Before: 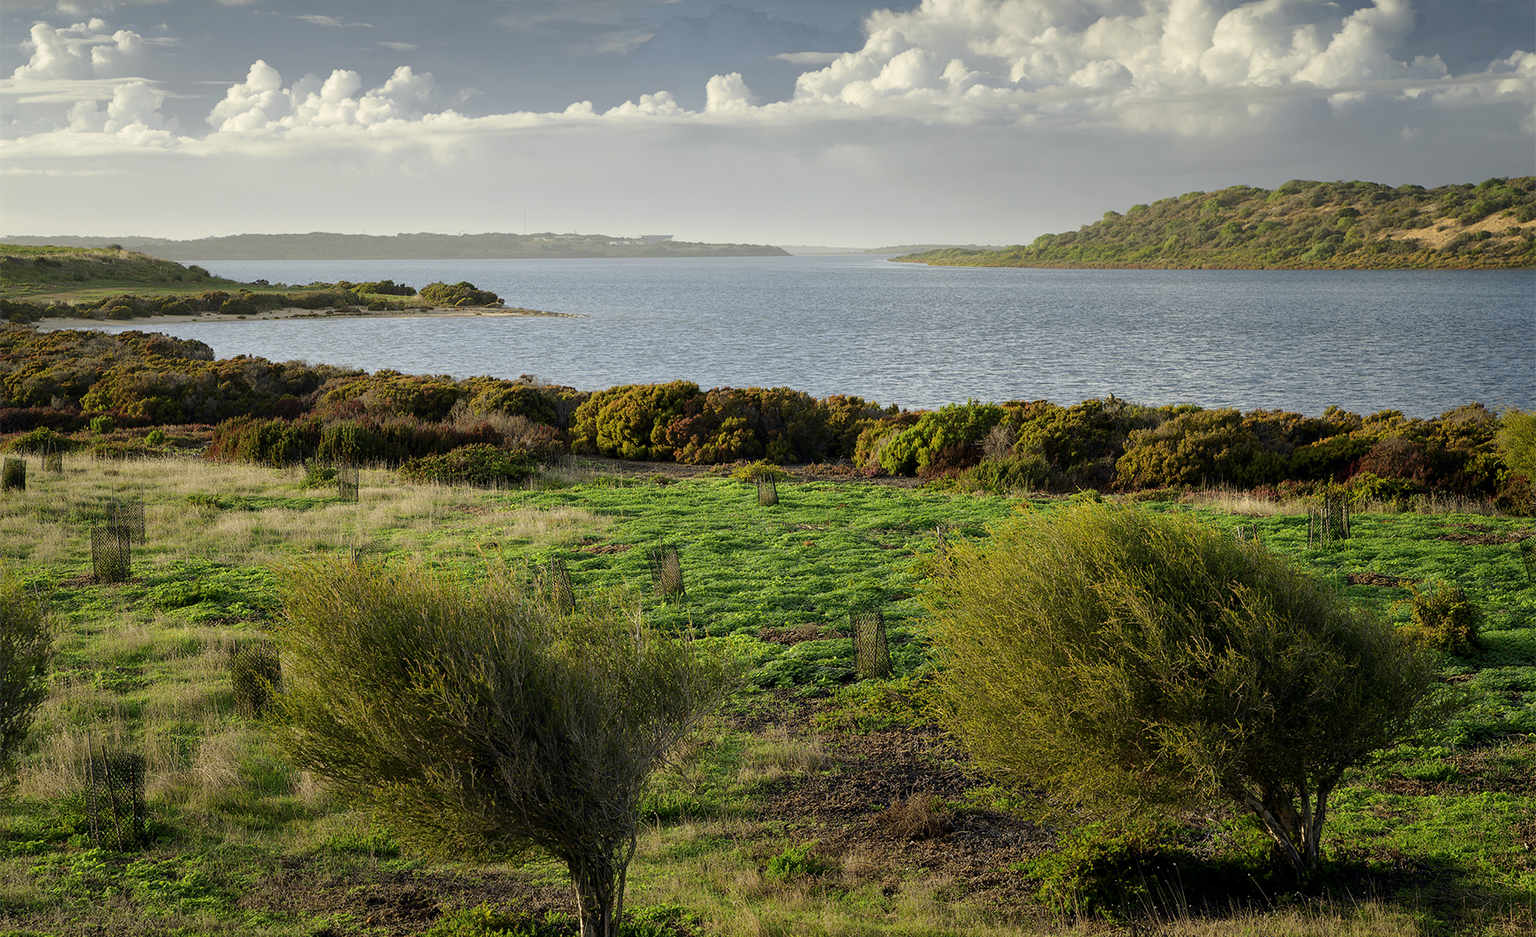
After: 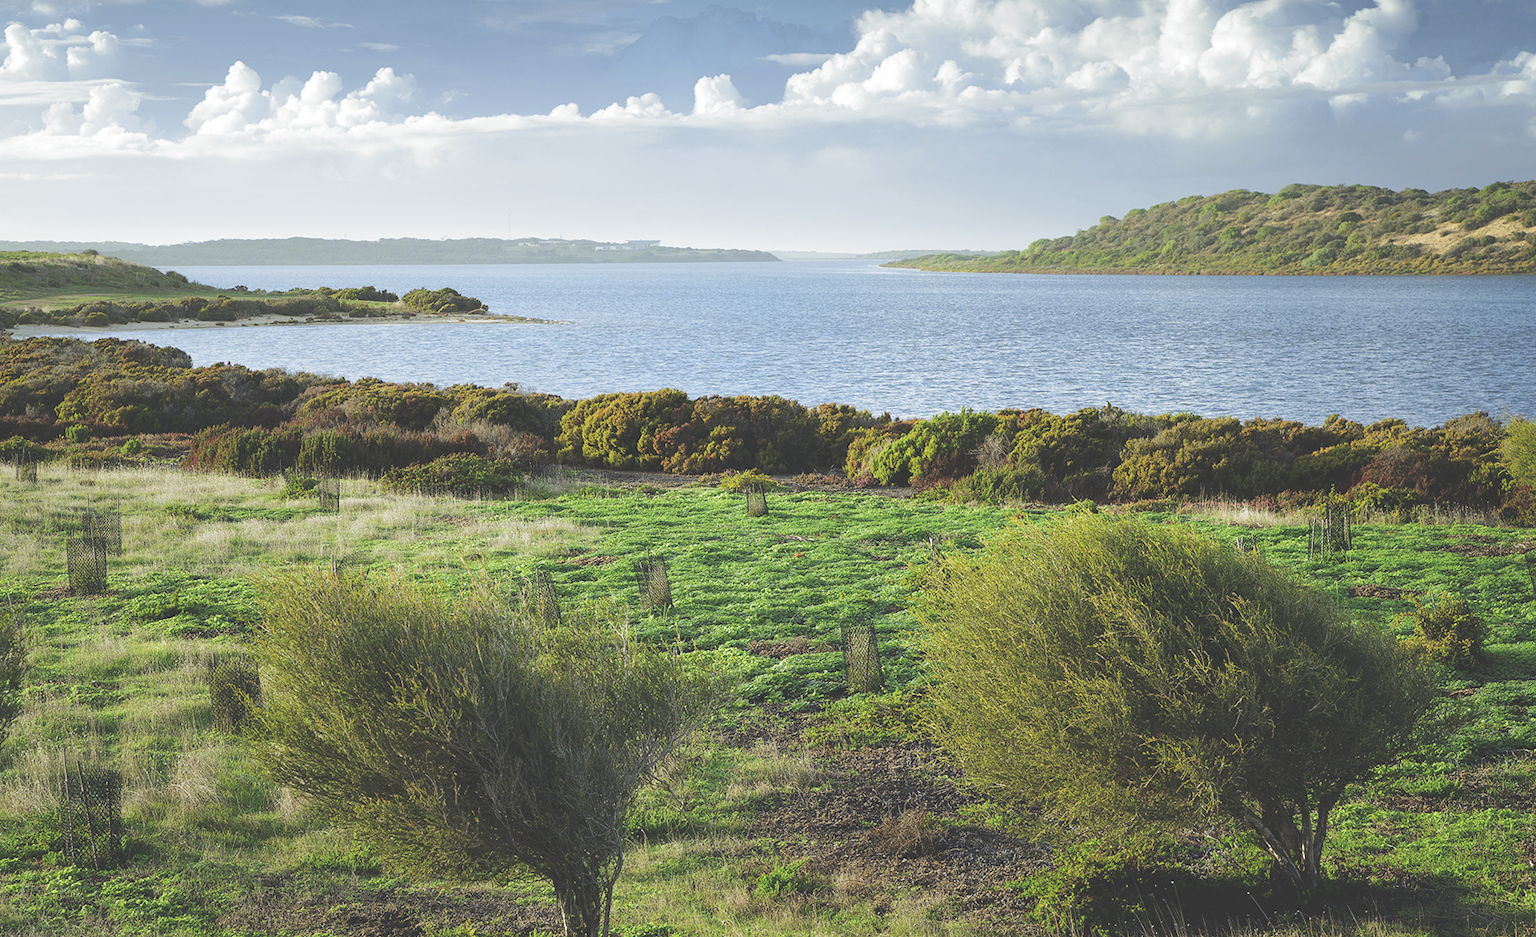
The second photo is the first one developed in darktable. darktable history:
crop: left 1.743%, right 0.268%, bottom 2.011%
white balance: red 0.924, blue 1.095
exposure: black level correction -0.041, exposure 0.064 EV, compensate highlight preservation false
contrast brightness saturation: brightness 0.13
filmic rgb: black relative exposure -8.2 EV, white relative exposure 2.2 EV, threshold 3 EV, hardness 7.11, latitude 75%, contrast 1.325, highlights saturation mix -2%, shadows ↔ highlights balance 30%, preserve chrominance no, color science v5 (2021), contrast in shadows safe, contrast in highlights safe, enable highlight reconstruction true
